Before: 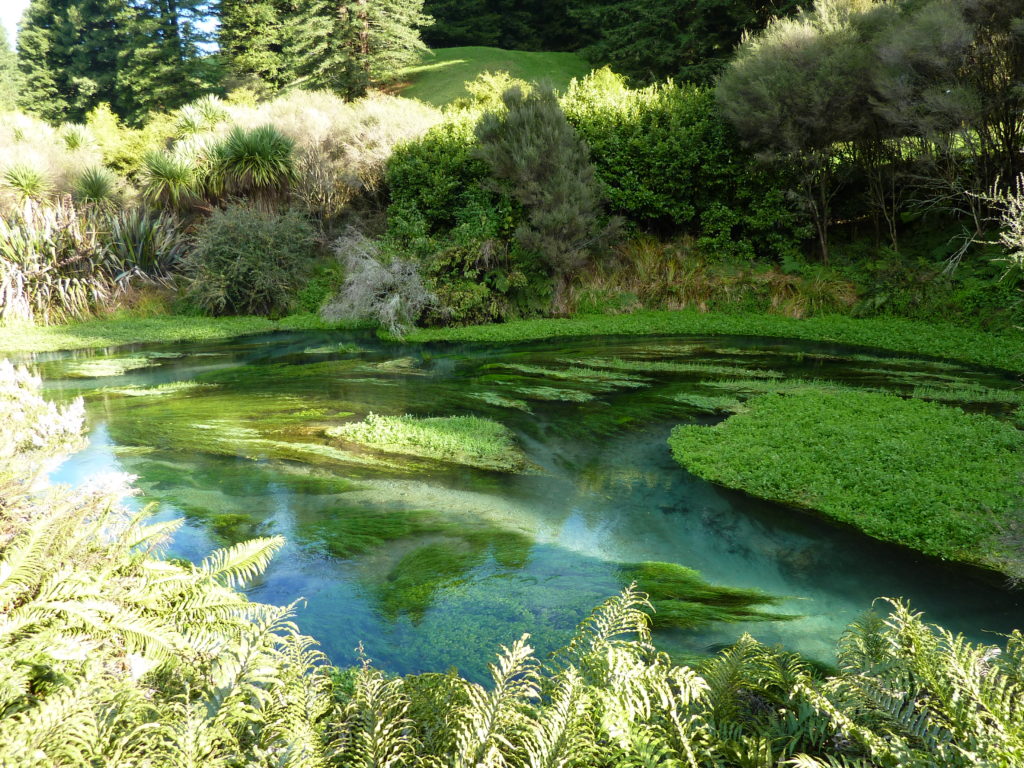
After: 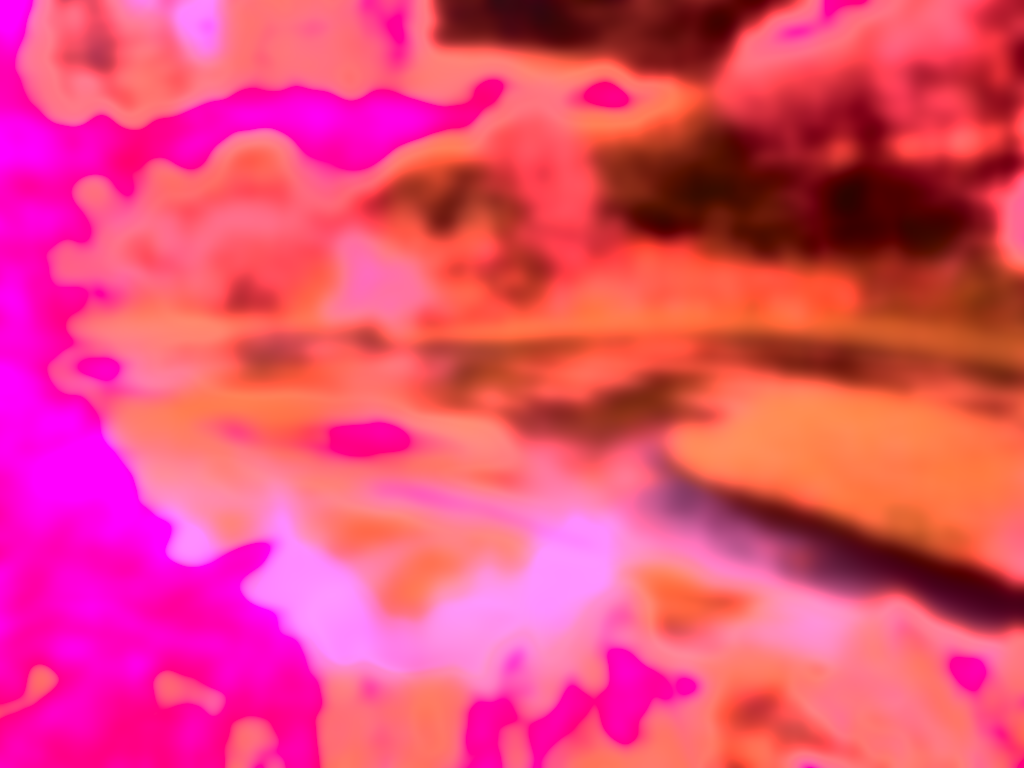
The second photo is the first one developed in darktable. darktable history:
tone curve: curves: ch0 [(0, 0.011) (0.053, 0.026) (0.174, 0.115) (0.416, 0.417) (0.697, 0.758) (0.852, 0.902) (0.991, 0.981)]; ch1 [(0, 0) (0.264, 0.22) (0.407, 0.373) (0.463, 0.457) (0.492, 0.5) (0.512, 0.511) (0.54, 0.543) (0.585, 0.617) (0.659, 0.686) (0.78, 0.8) (1, 1)]; ch2 [(0, 0) (0.438, 0.449) (0.473, 0.469) (0.503, 0.5) (0.523, 0.534) (0.562, 0.591) (0.612, 0.627) (0.701, 0.707) (1, 1)], color space Lab, independent channels, preserve colors none
white balance: red 4.26, blue 1.802
sharpen: on, module defaults
lowpass: on, module defaults
